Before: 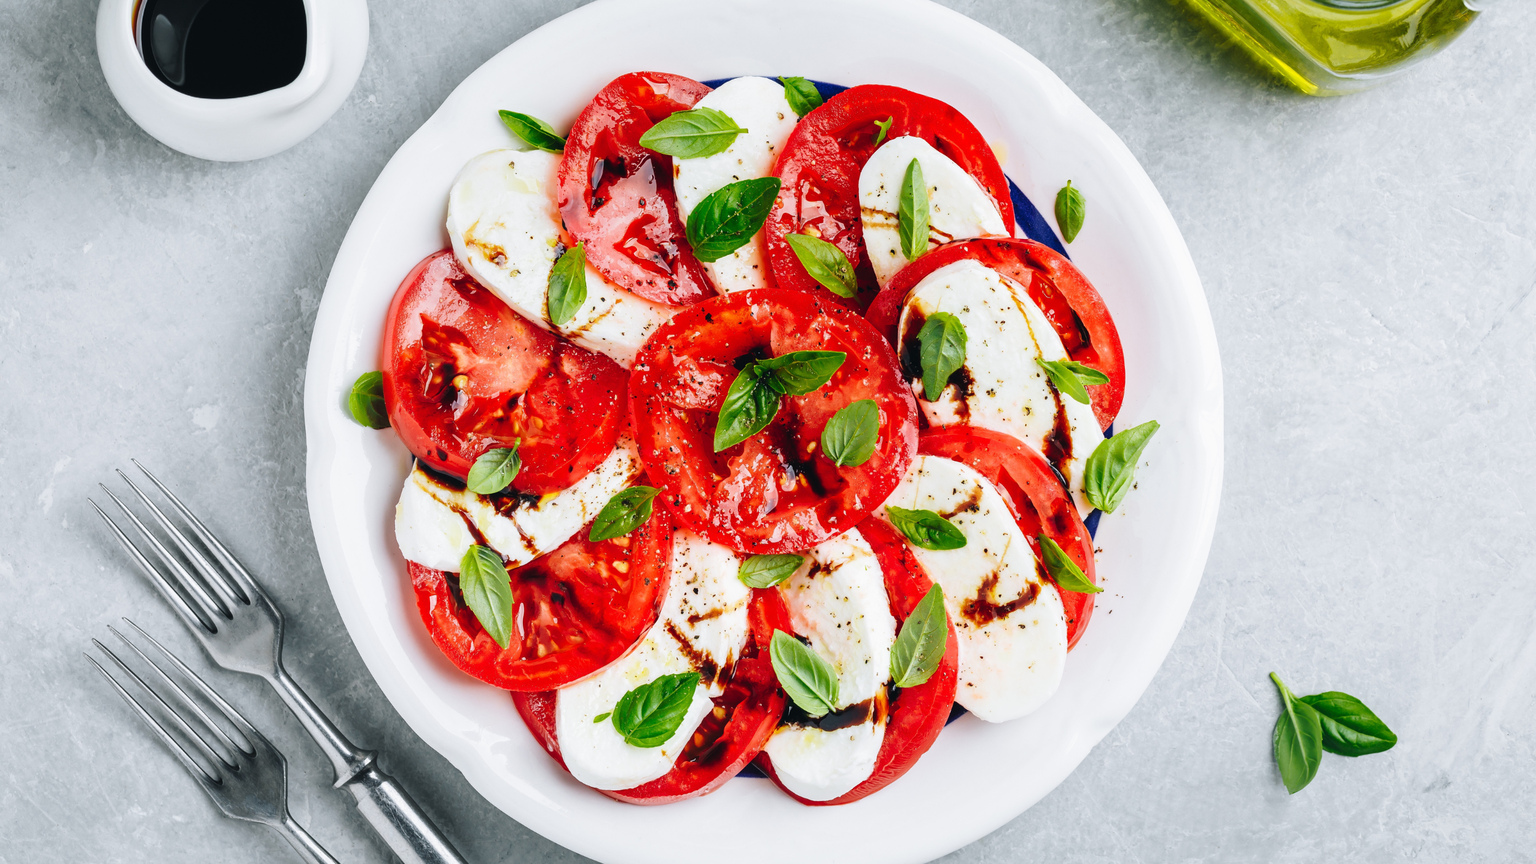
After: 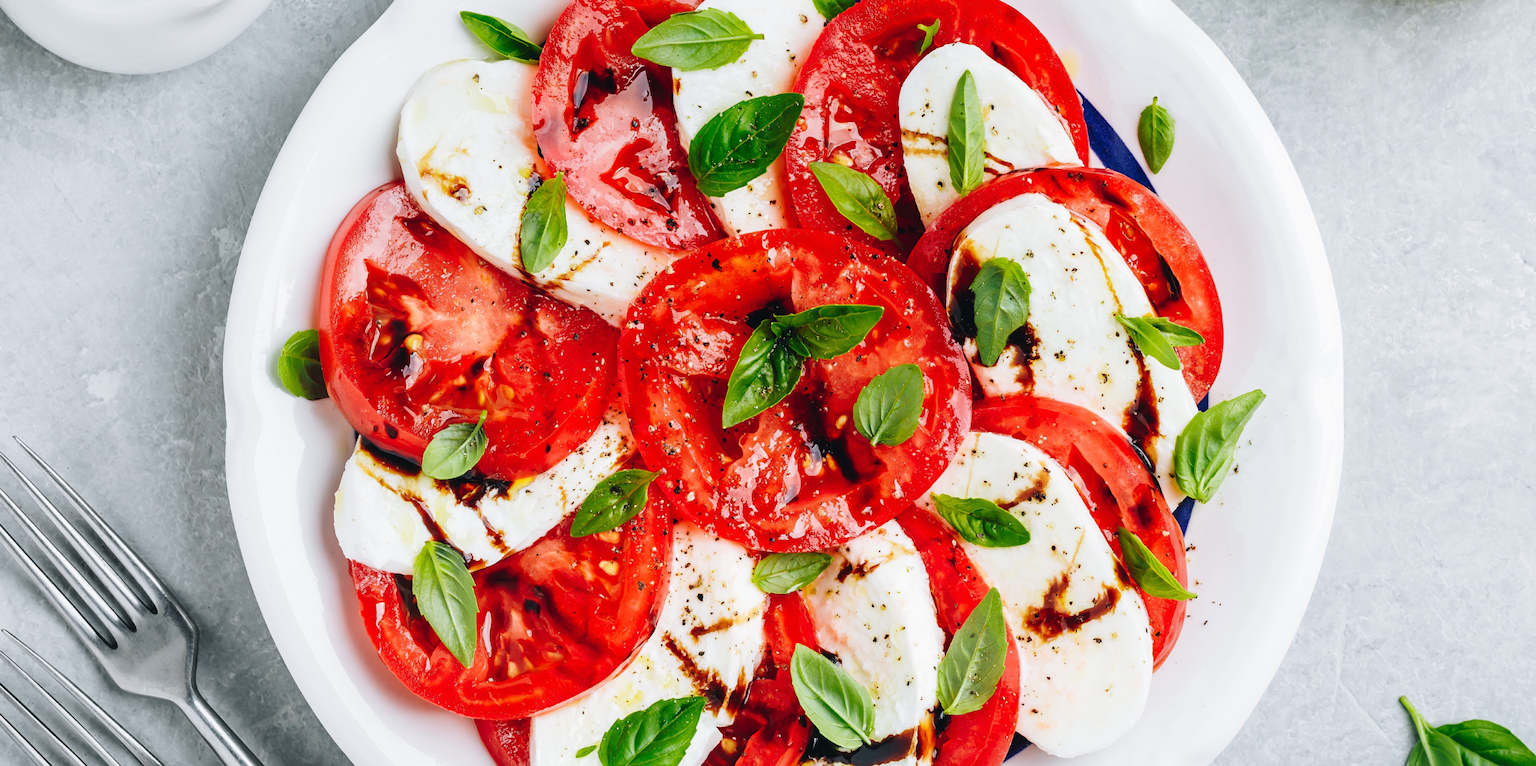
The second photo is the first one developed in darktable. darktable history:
crop: left 7.884%, top 11.714%, right 9.994%, bottom 15.421%
